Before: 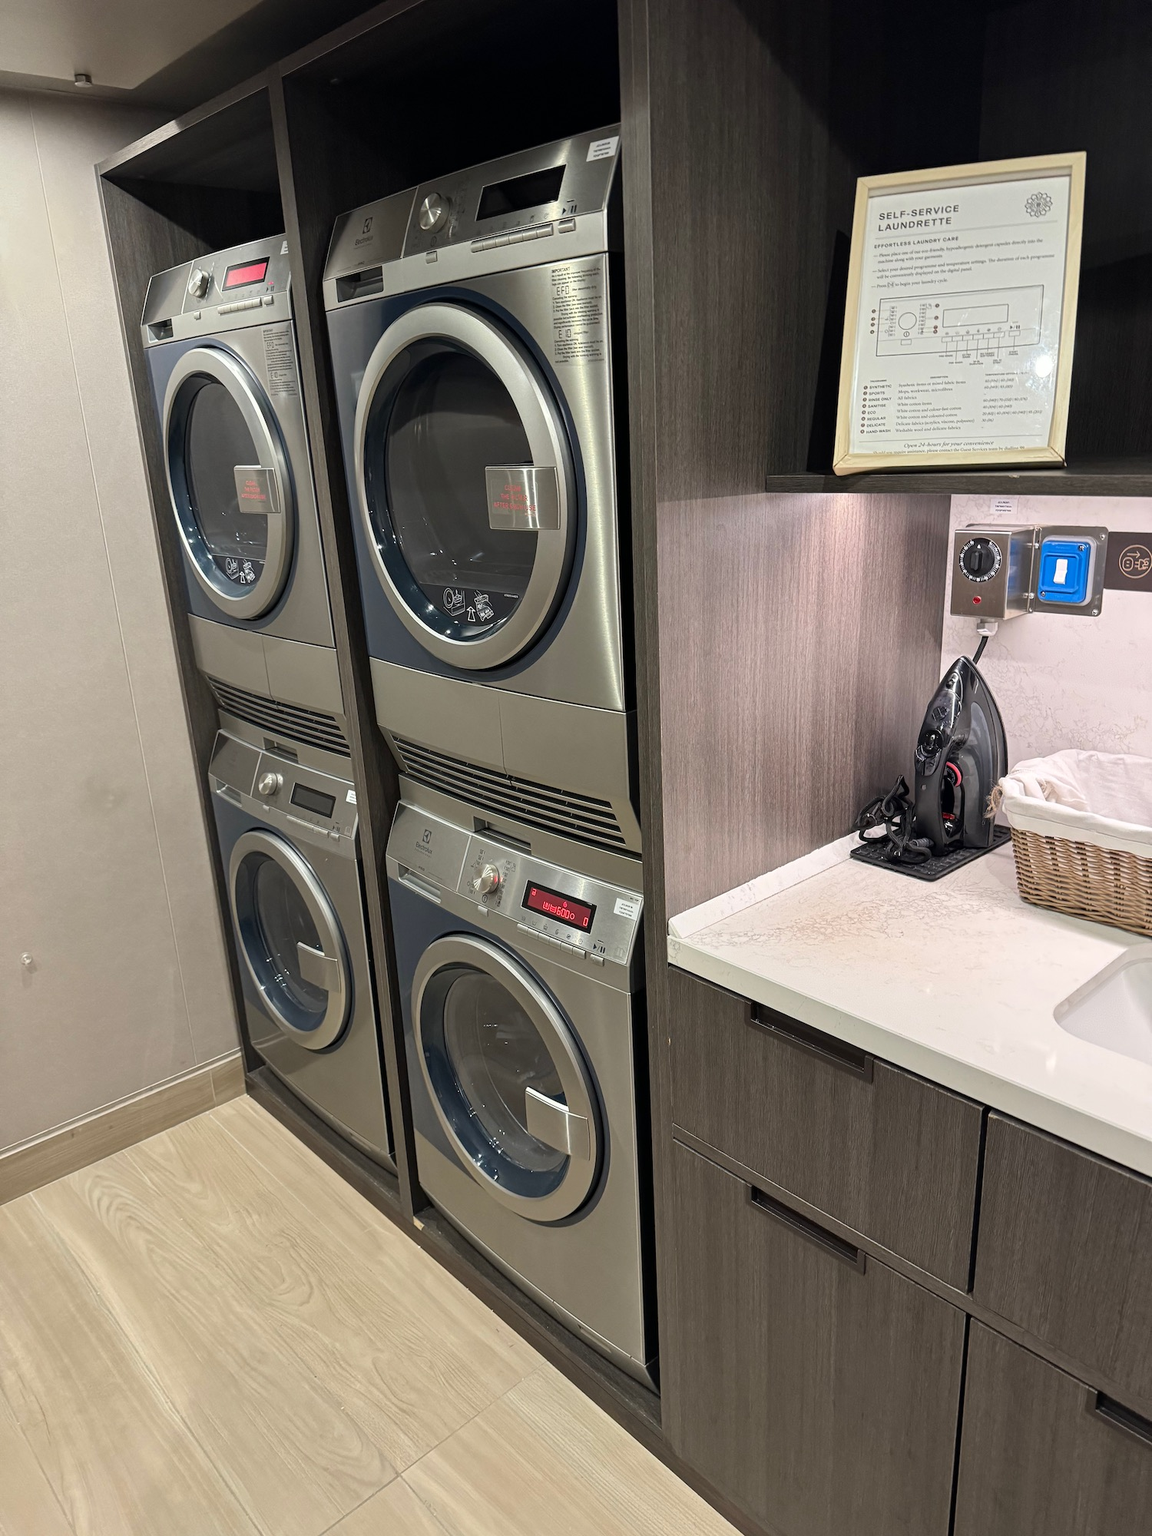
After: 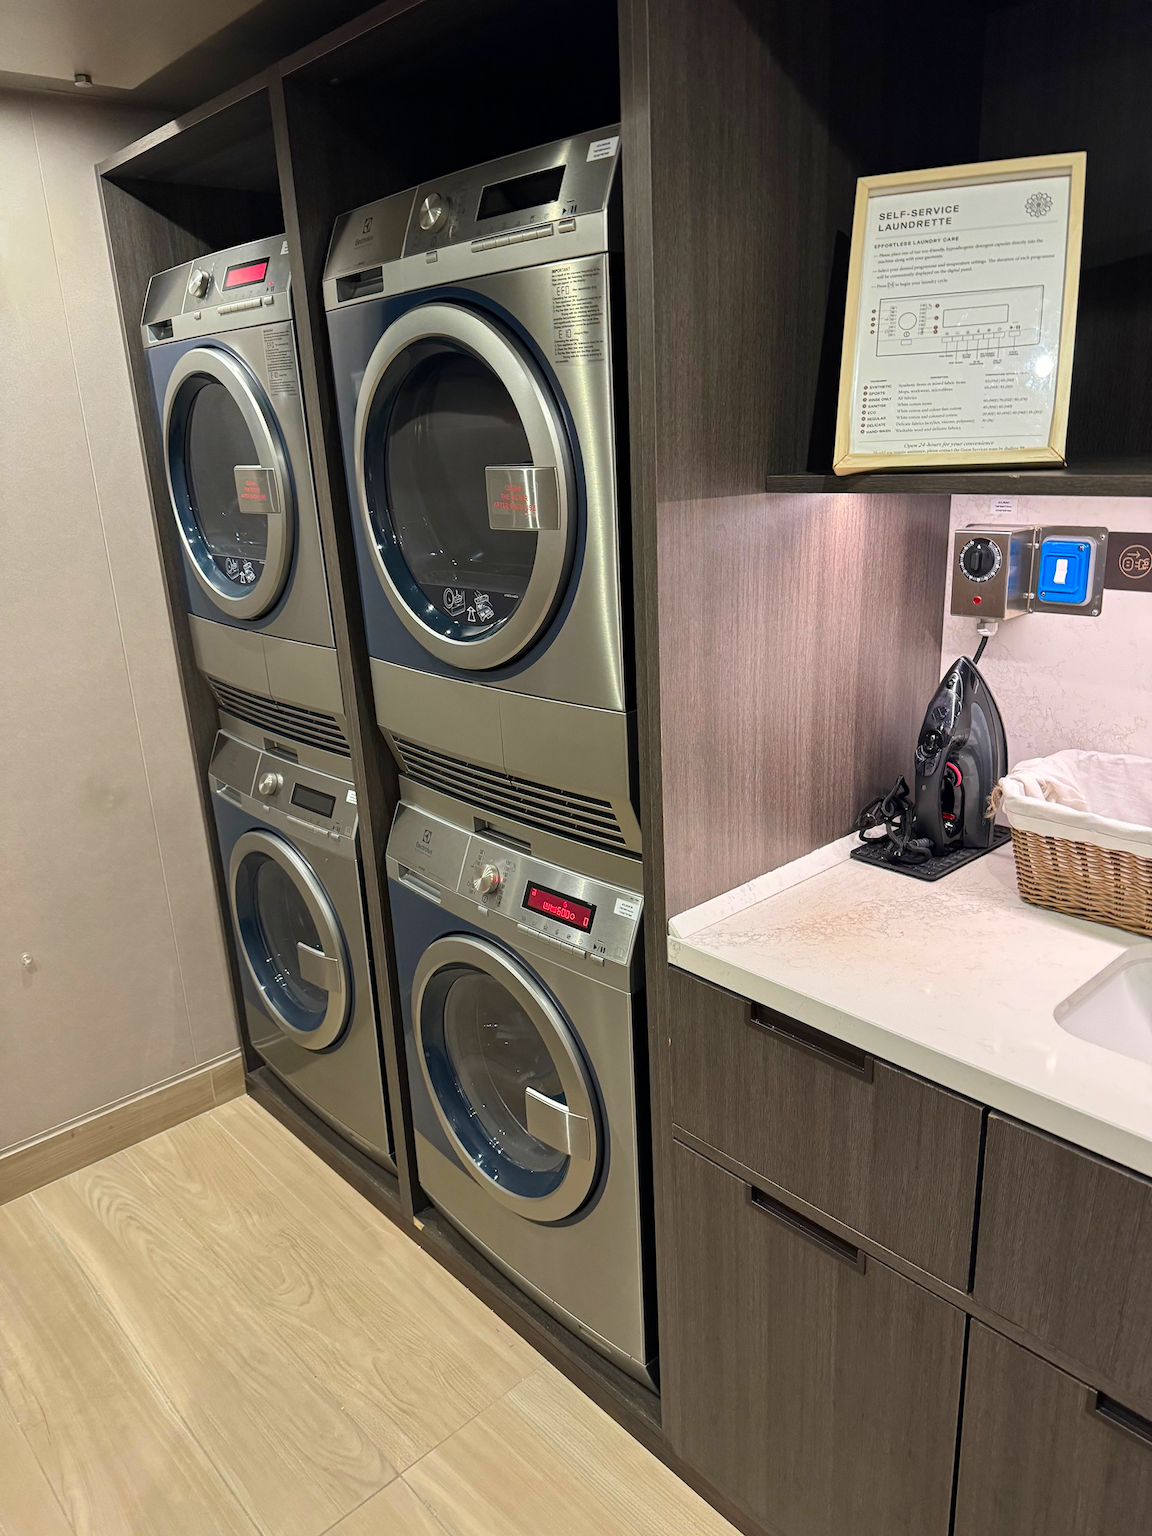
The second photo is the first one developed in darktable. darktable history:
contrast brightness saturation: brightness -0.016, saturation 0.339
exposure: compensate highlight preservation false
